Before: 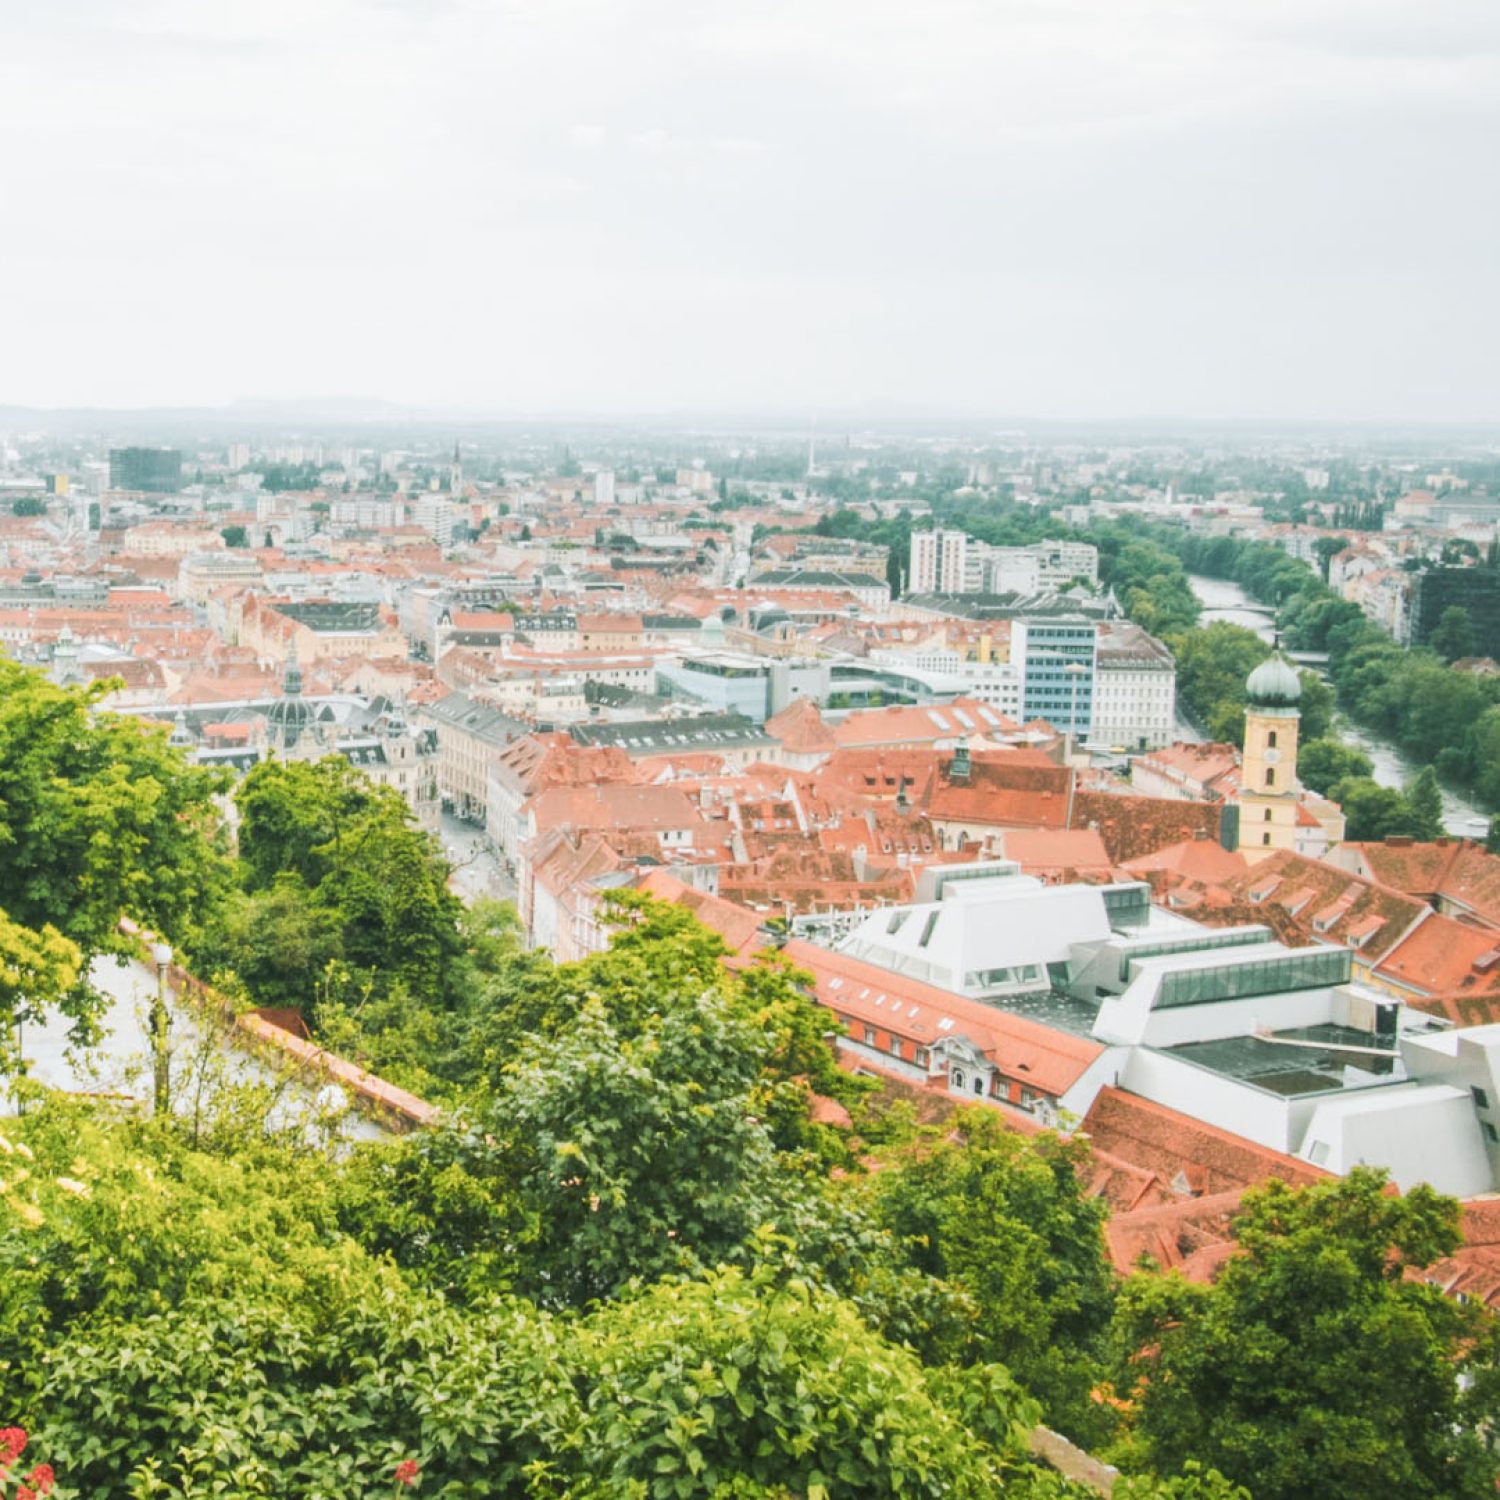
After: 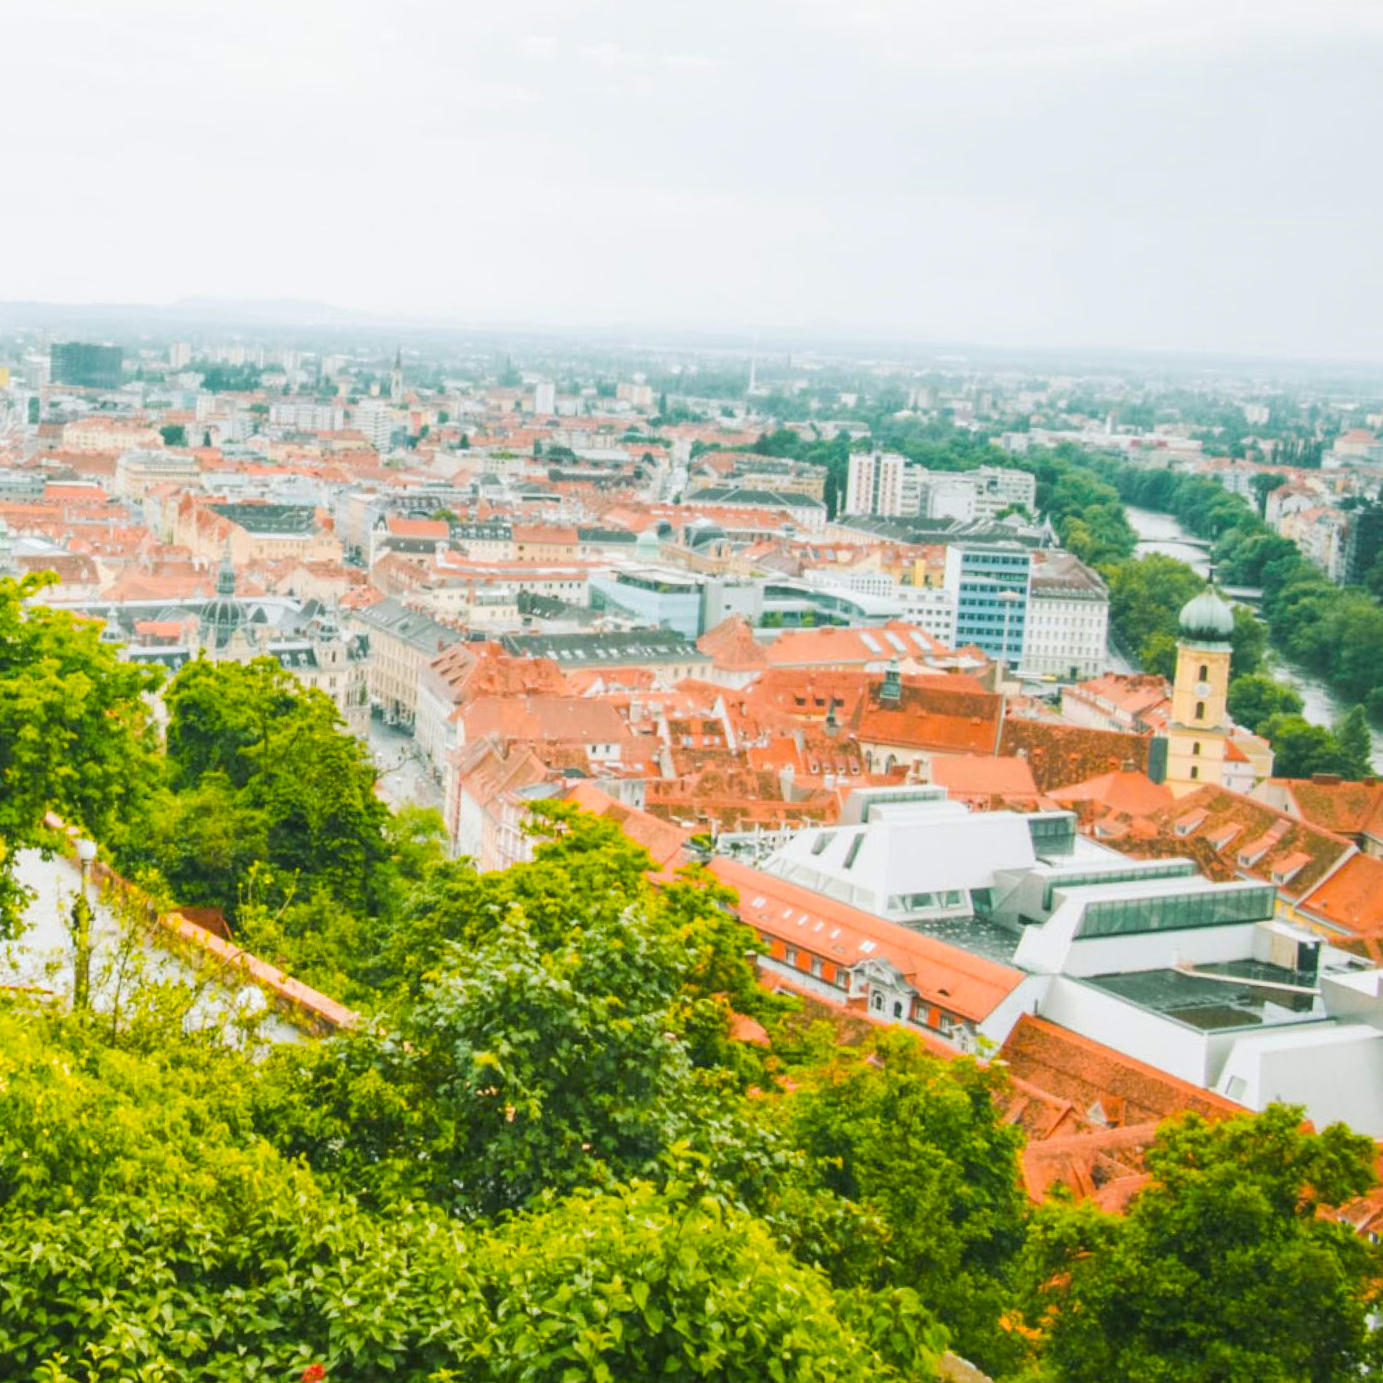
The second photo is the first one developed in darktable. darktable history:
crop and rotate: angle -1.96°, left 3.097%, top 4.154%, right 1.586%, bottom 0.529%
color balance rgb: linear chroma grading › global chroma 15%, perceptual saturation grading › global saturation 30%
